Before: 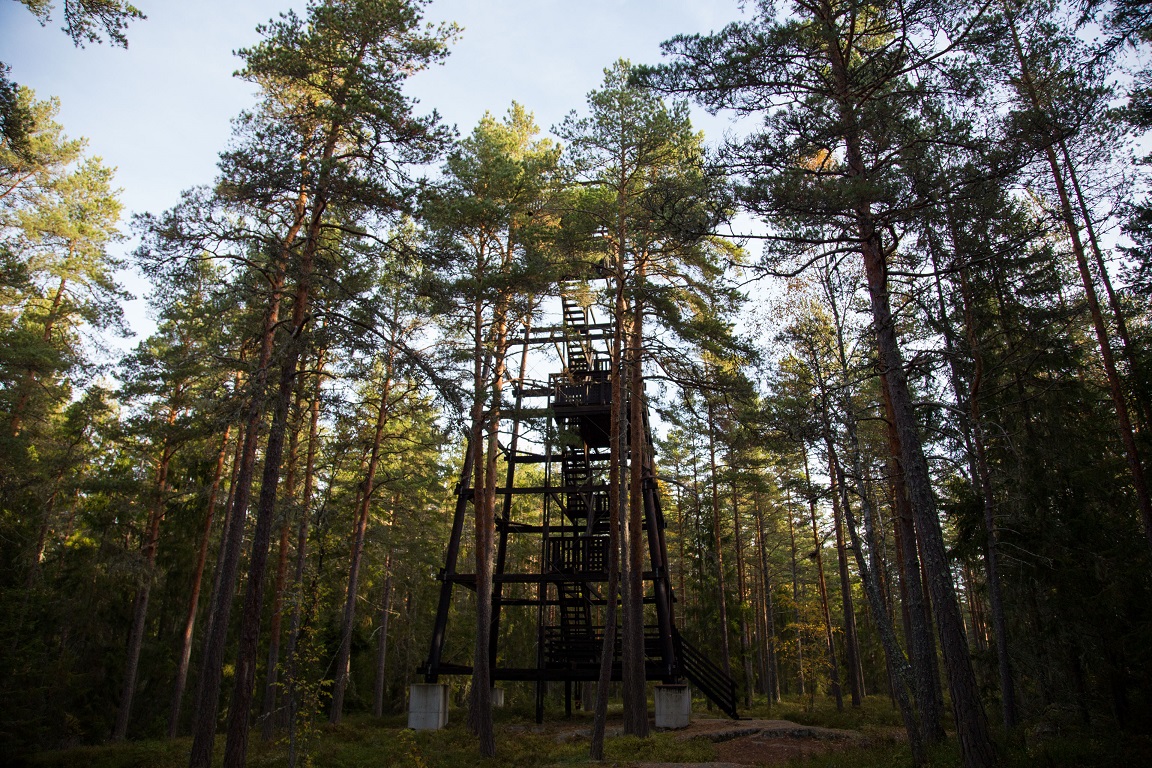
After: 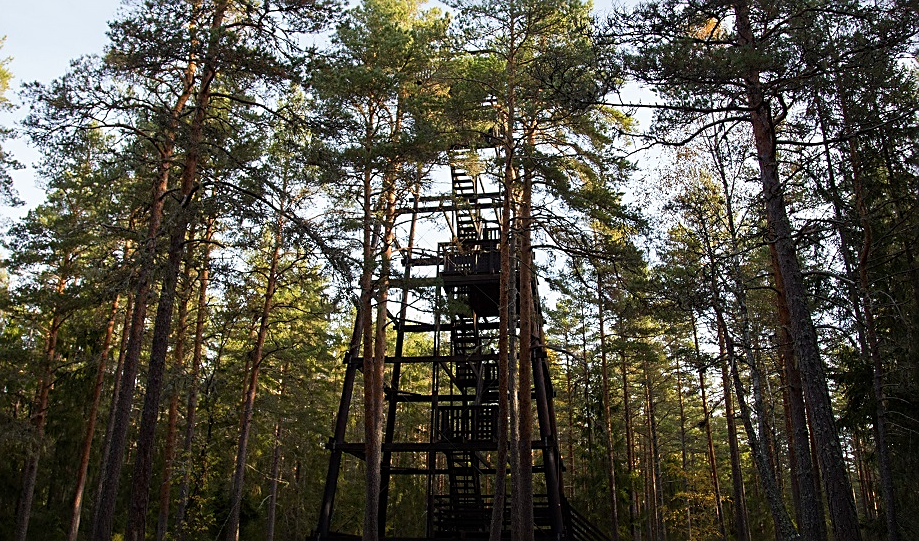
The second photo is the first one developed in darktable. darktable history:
crop: left 9.644%, top 17.125%, right 10.527%, bottom 12.34%
sharpen: on, module defaults
